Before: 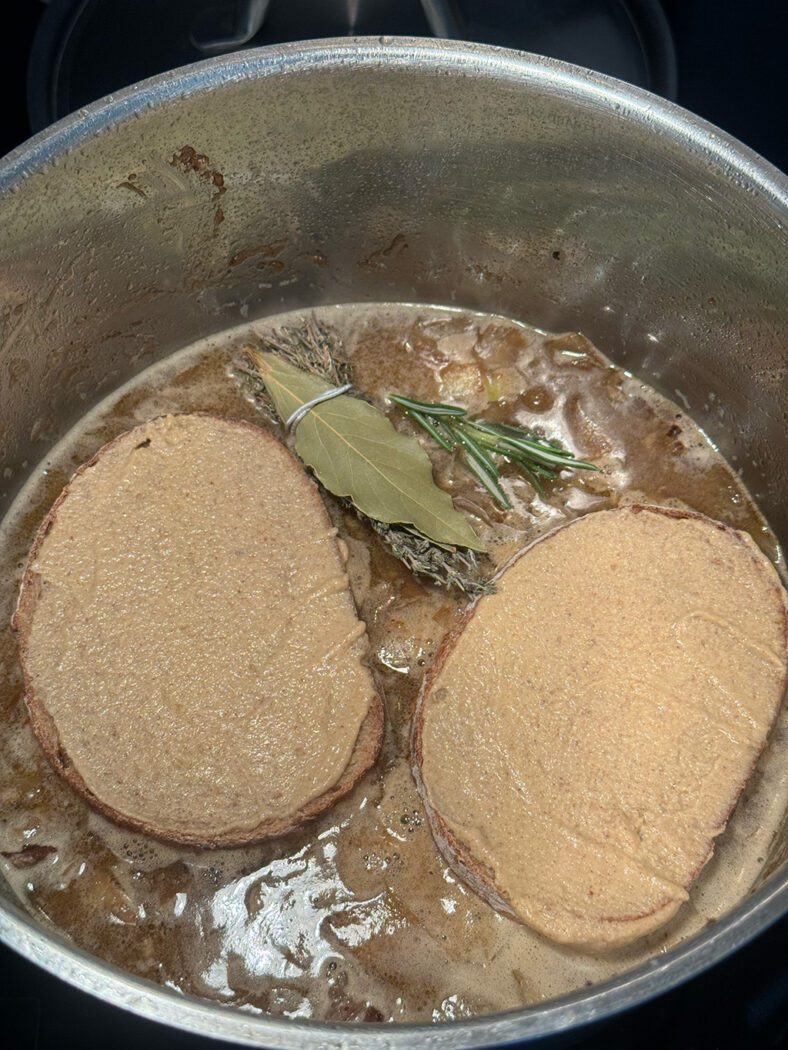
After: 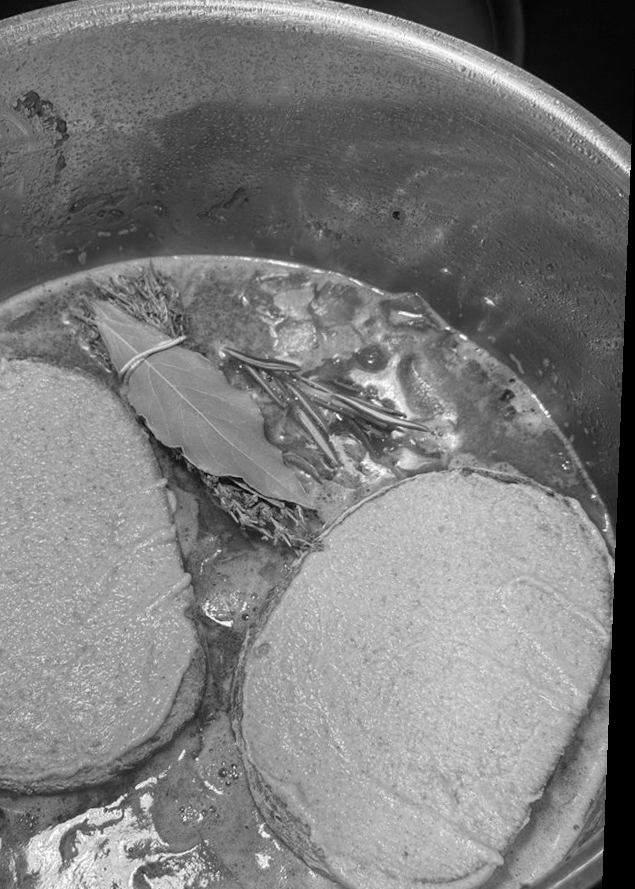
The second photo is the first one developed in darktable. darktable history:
rotate and perspective: rotation 2.27°, automatic cropping off
crop: left 23.095%, top 5.827%, bottom 11.854%
monochrome: on, module defaults
